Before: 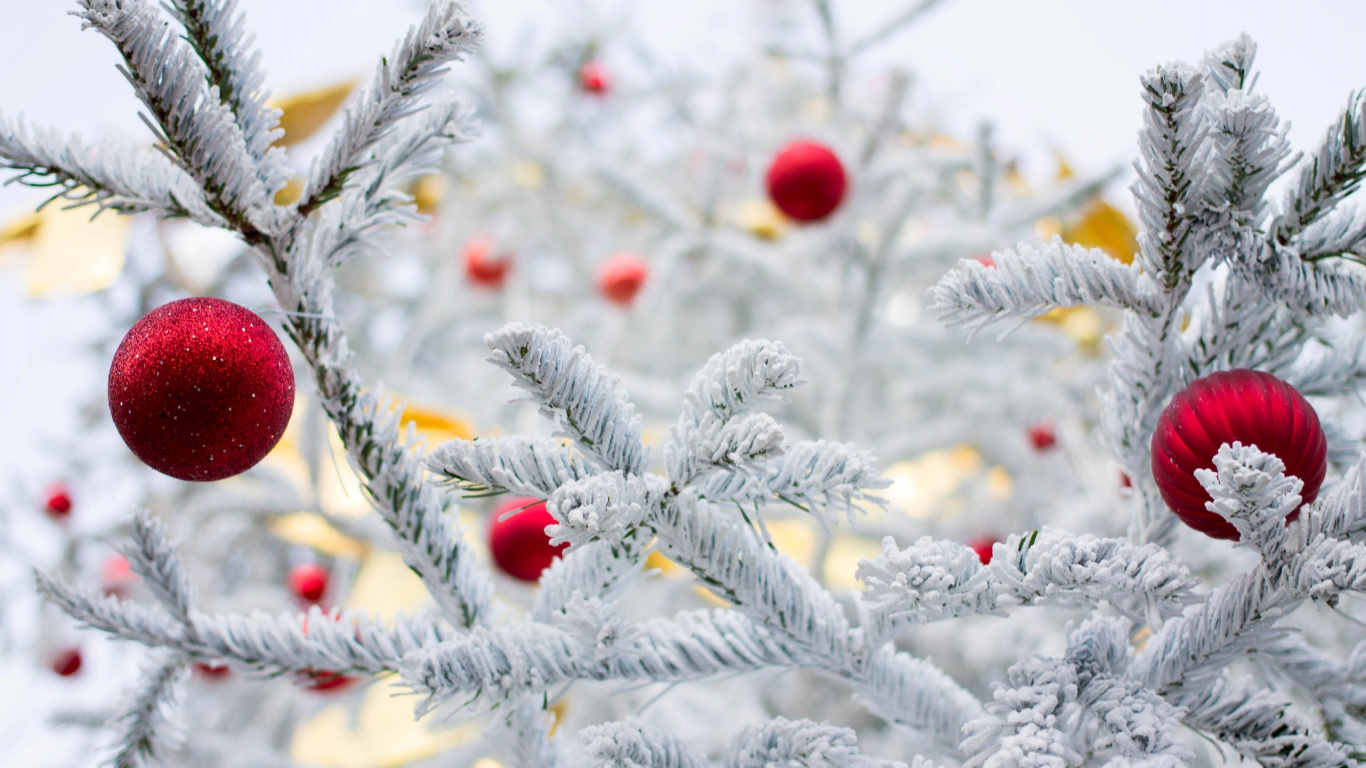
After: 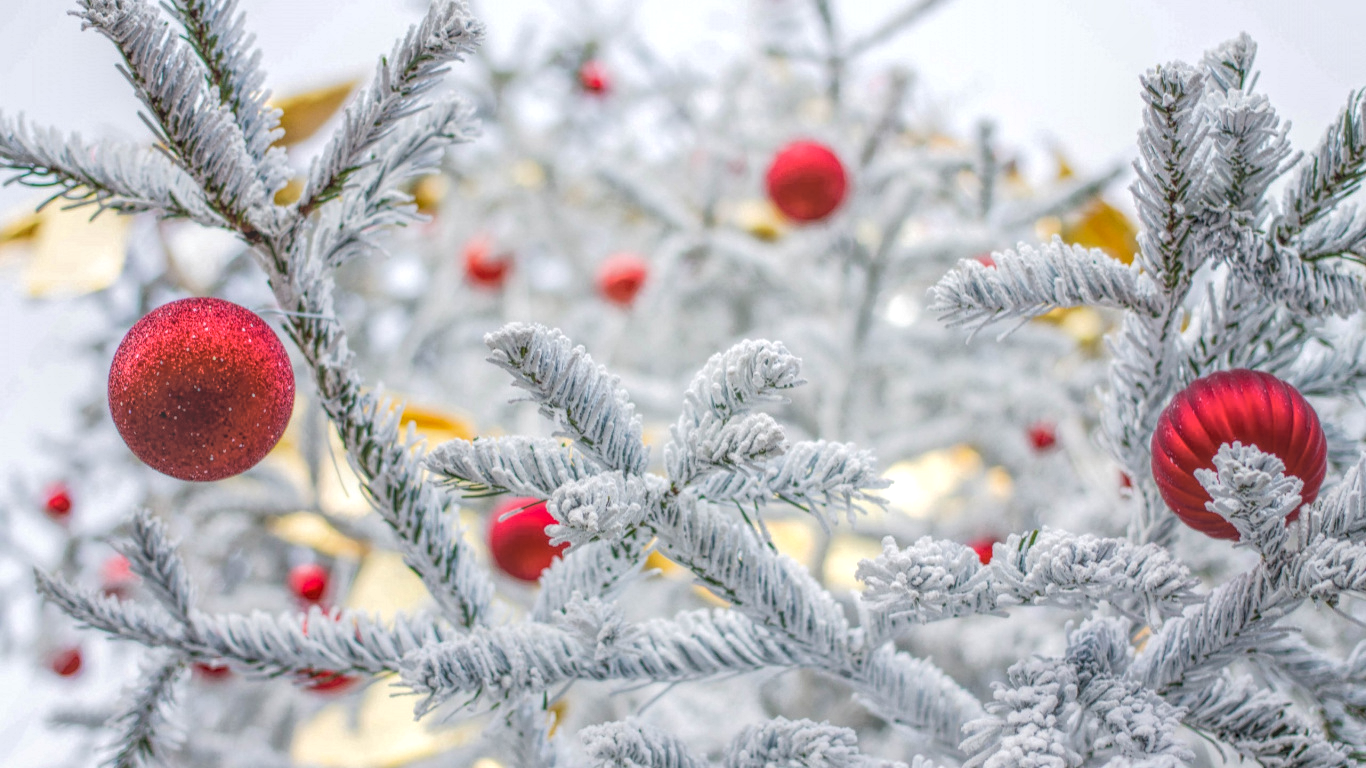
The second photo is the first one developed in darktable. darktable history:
local contrast: highlights 20%, shadows 30%, detail 200%, midtone range 0.2
